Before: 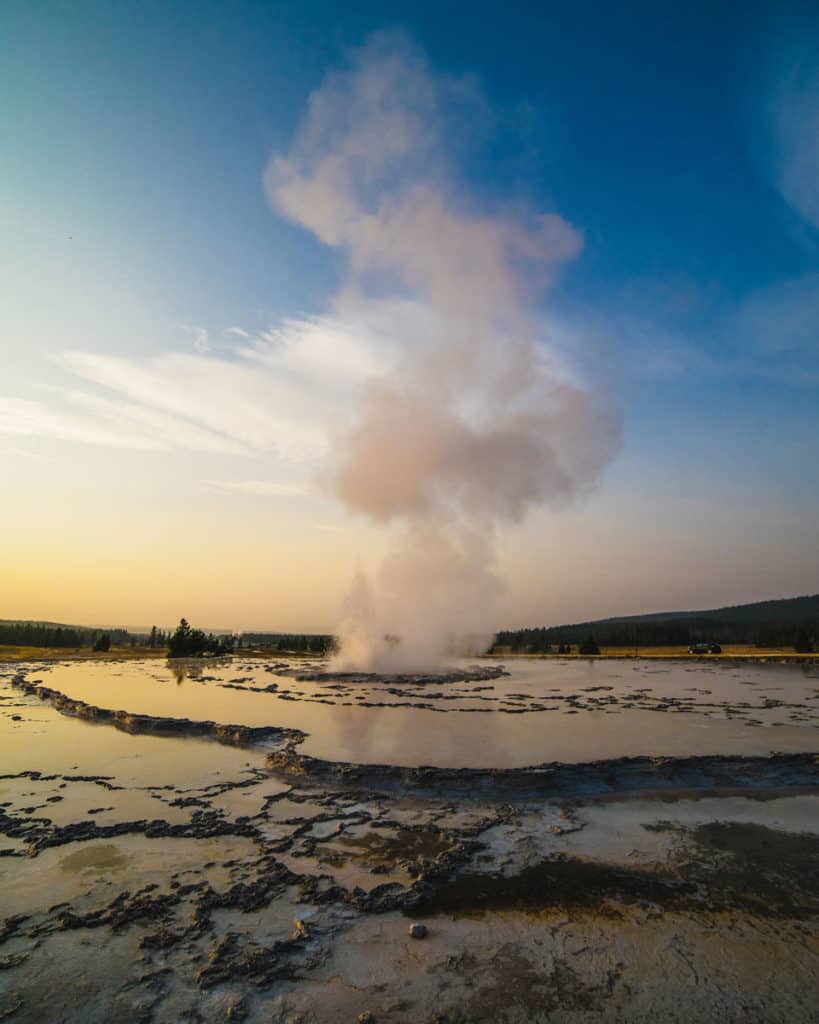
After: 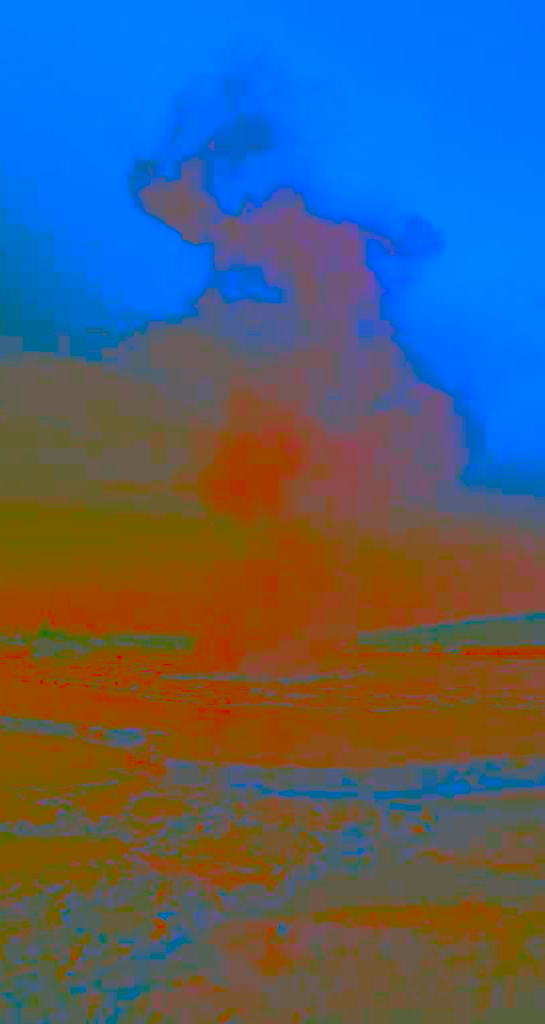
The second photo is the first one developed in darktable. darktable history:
color balance: output saturation 110%
exposure: exposure 1.5 EV, compensate highlight preservation false
color correction: saturation 1.8
local contrast: mode bilateral grid, contrast 30, coarseness 25, midtone range 0.2
white balance: red 0.98, blue 1.034
contrast brightness saturation: contrast -0.99, brightness -0.17, saturation 0.75
crop: left 16.899%, right 16.556%
sharpen: on, module defaults
